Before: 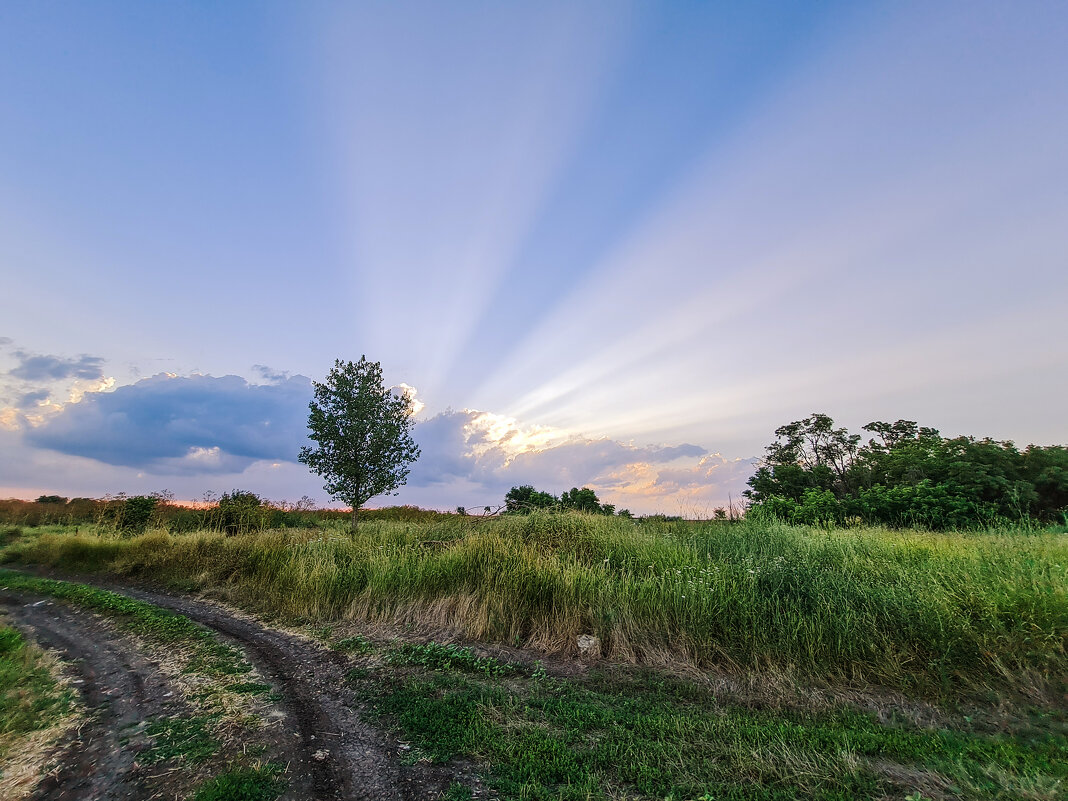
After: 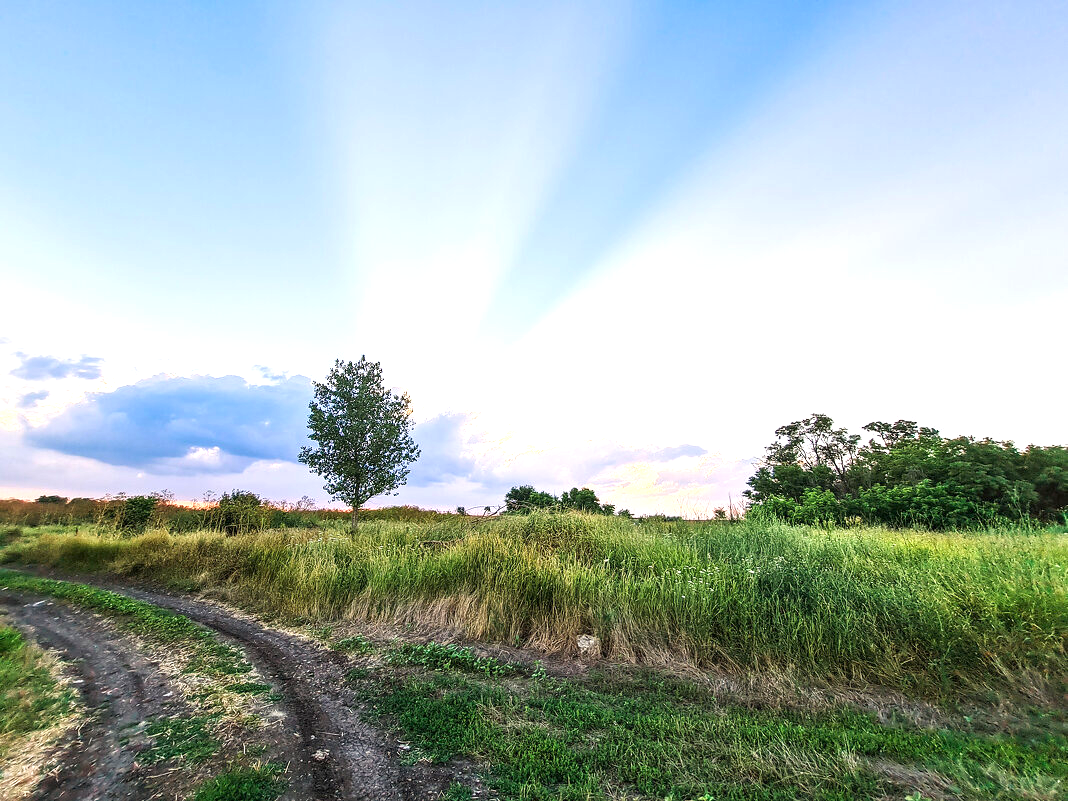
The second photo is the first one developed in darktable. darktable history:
exposure: black level correction 0.001, exposure 1.048 EV, compensate exposure bias true, compensate highlight preservation false
